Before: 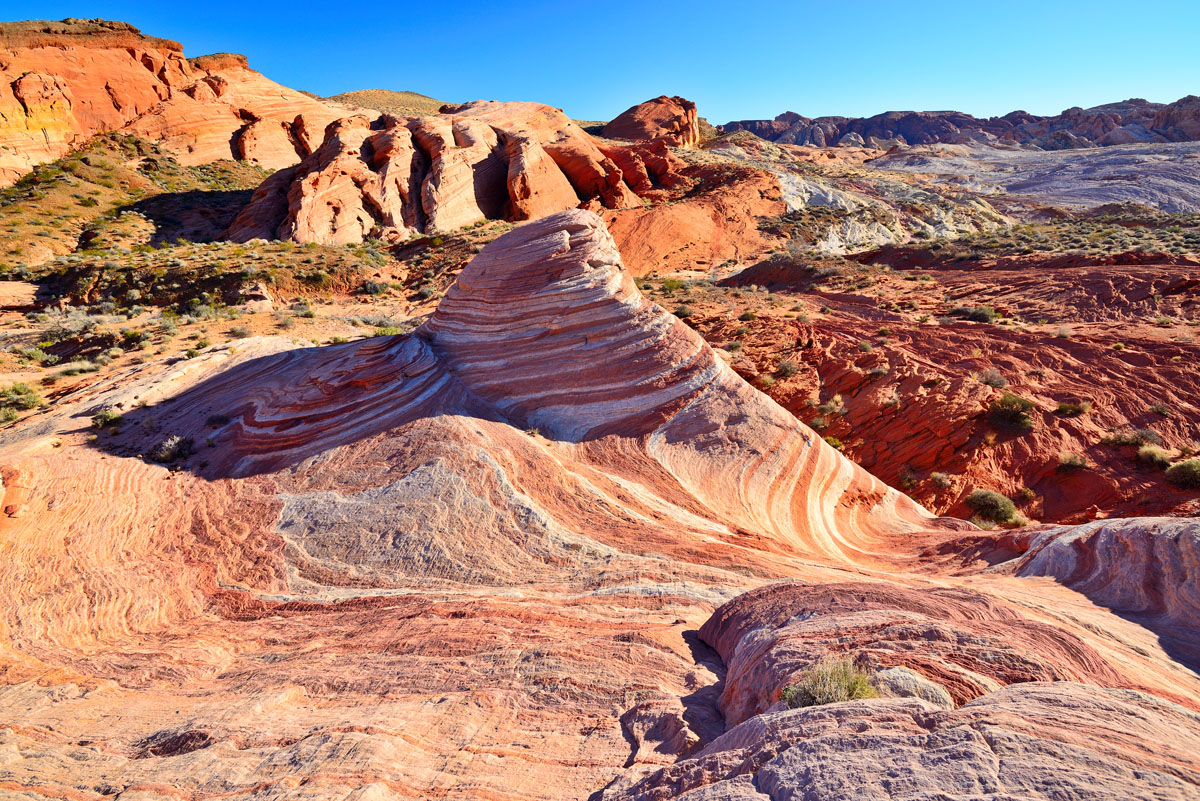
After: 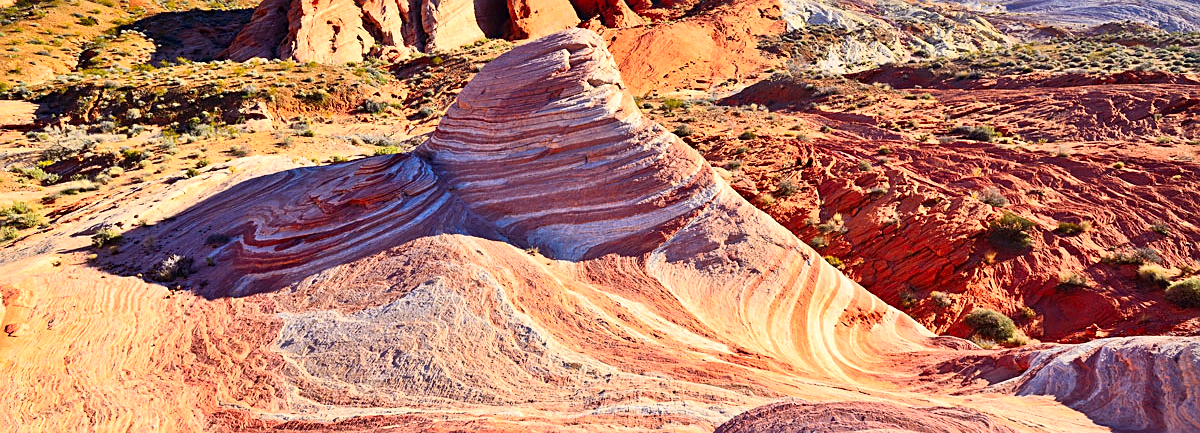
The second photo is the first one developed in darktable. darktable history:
contrast brightness saturation: contrast 0.195, brightness 0.162, saturation 0.226
crop and rotate: top 22.61%, bottom 23.245%
sharpen: on, module defaults
